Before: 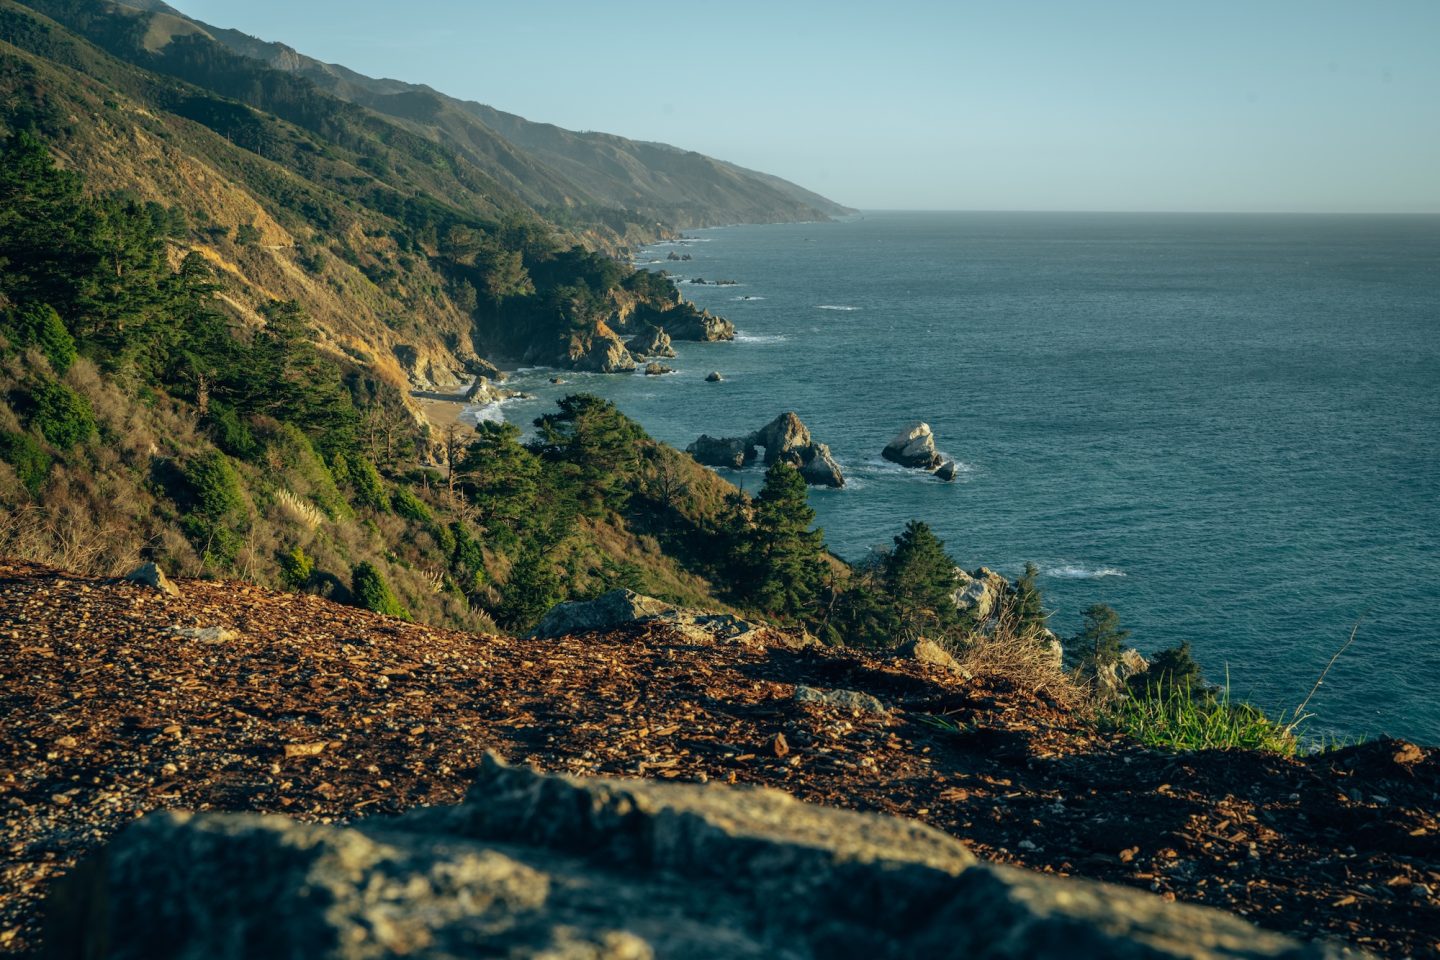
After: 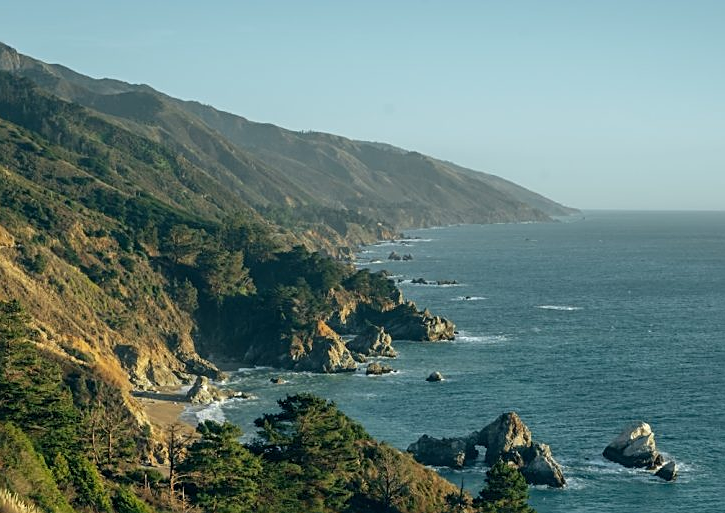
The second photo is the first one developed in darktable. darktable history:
crop: left 19.403%, right 30.221%, bottom 46.53%
sharpen: on, module defaults
